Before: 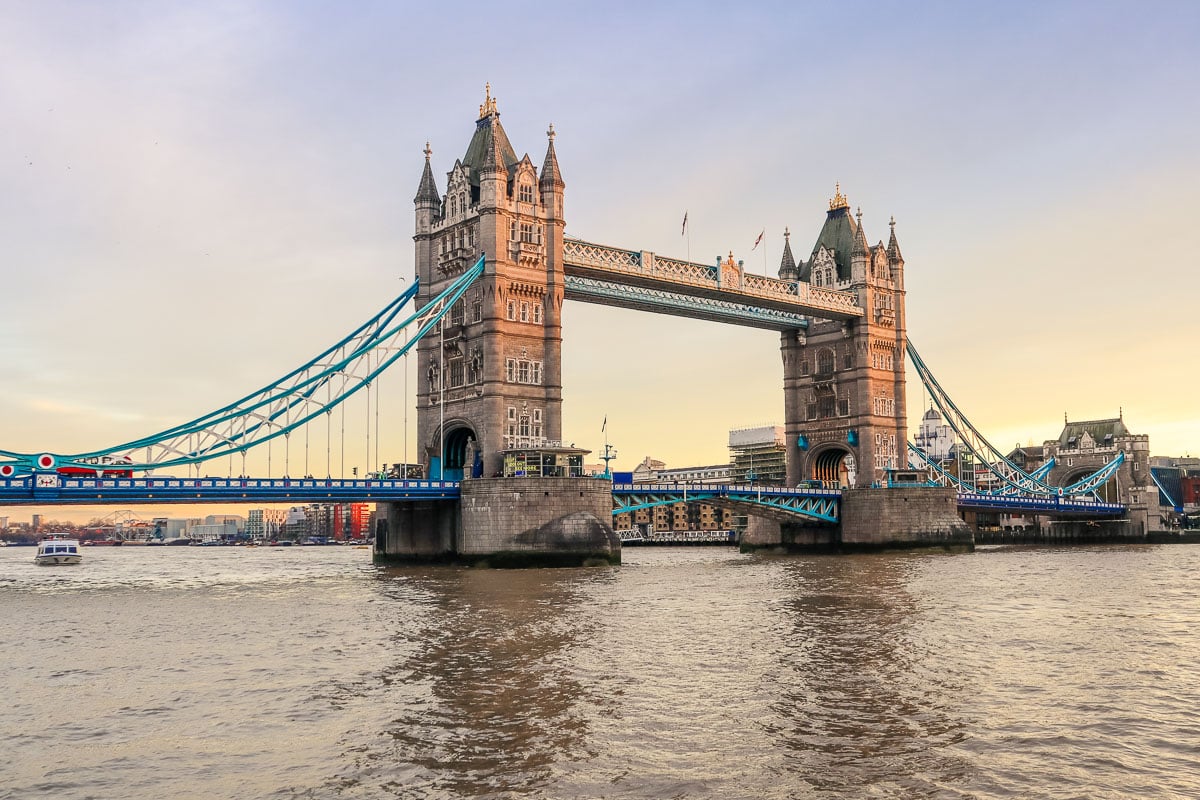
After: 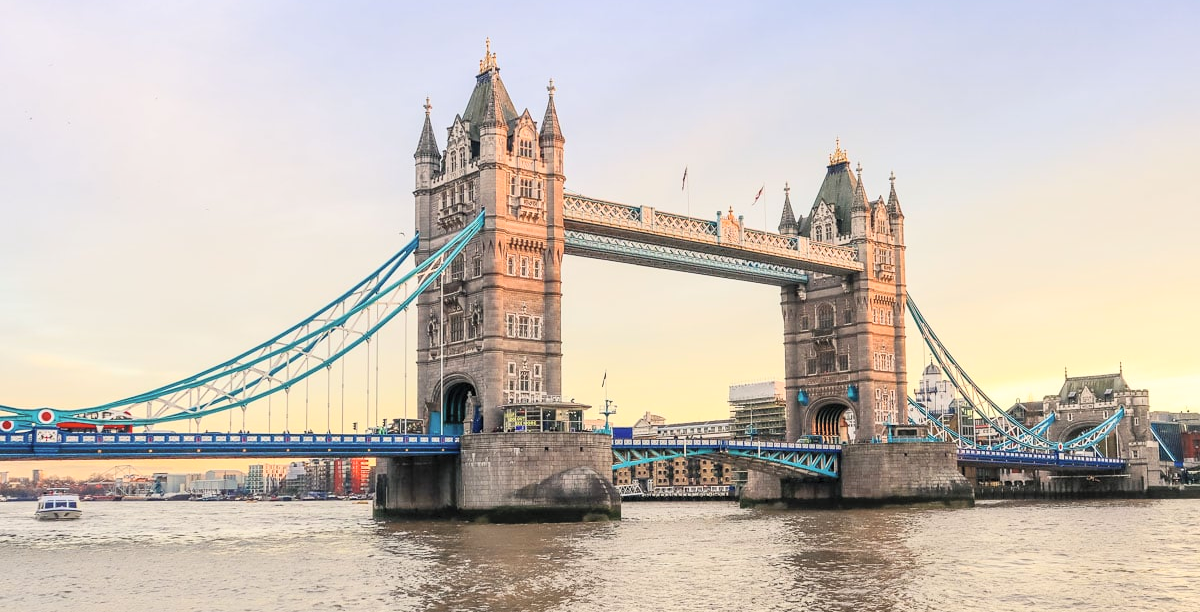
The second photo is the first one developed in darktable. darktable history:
contrast brightness saturation: contrast 0.138, brightness 0.226
contrast equalizer: y [[0.5 ×6], [0.5 ×6], [0.5, 0.5, 0.501, 0.545, 0.707, 0.863], [0 ×6], [0 ×6]]
crop: top 5.718%, bottom 17.749%
